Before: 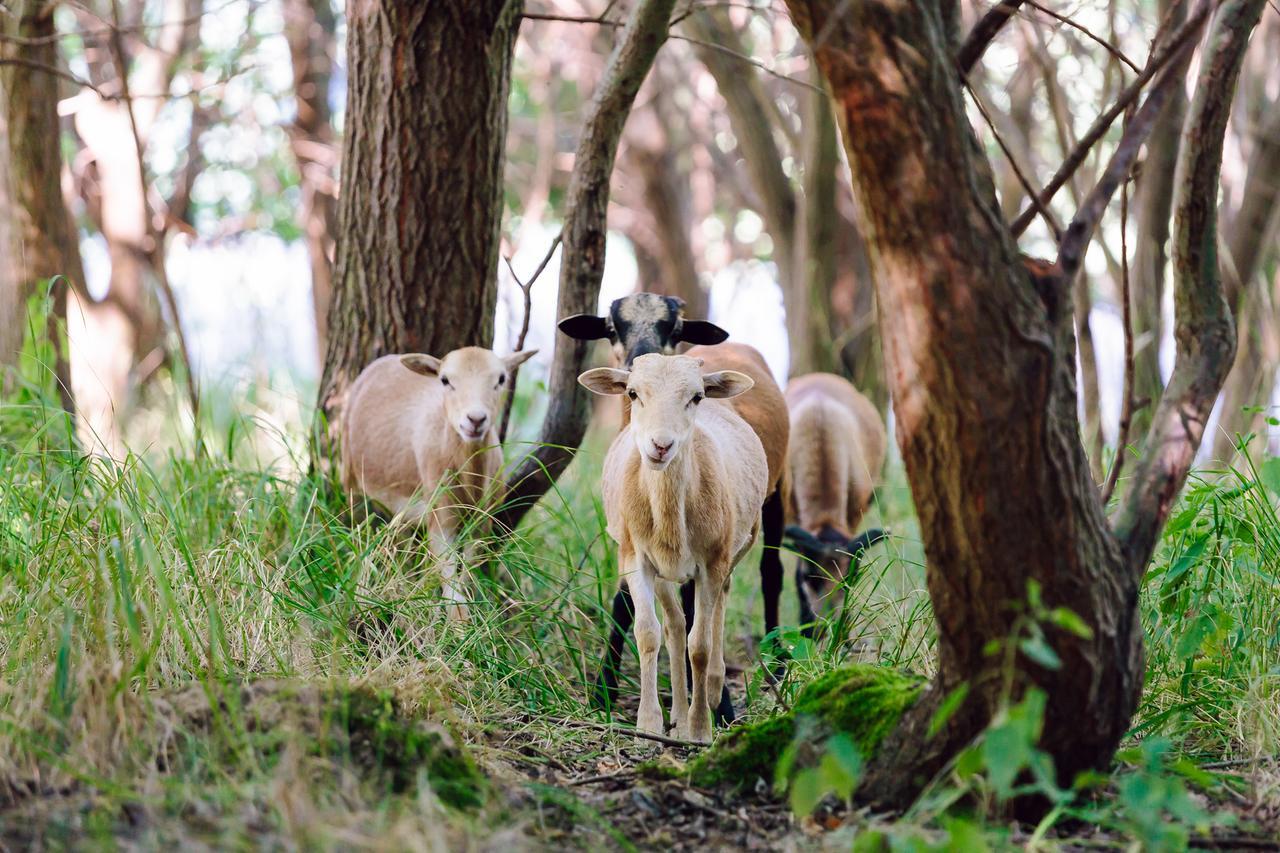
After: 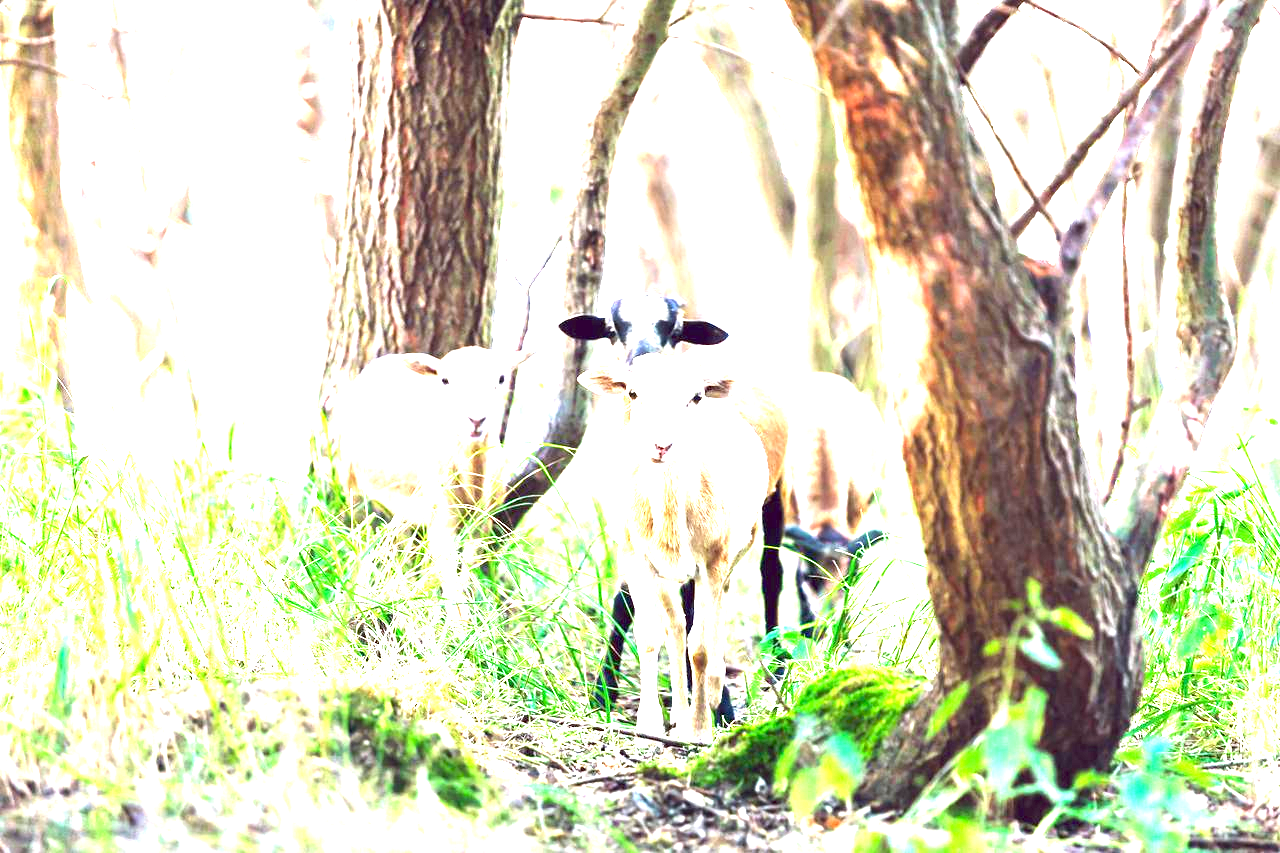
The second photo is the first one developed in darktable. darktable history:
exposure: exposure 3 EV, compensate highlight preservation false
white balance: red 0.974, blue 1.044
